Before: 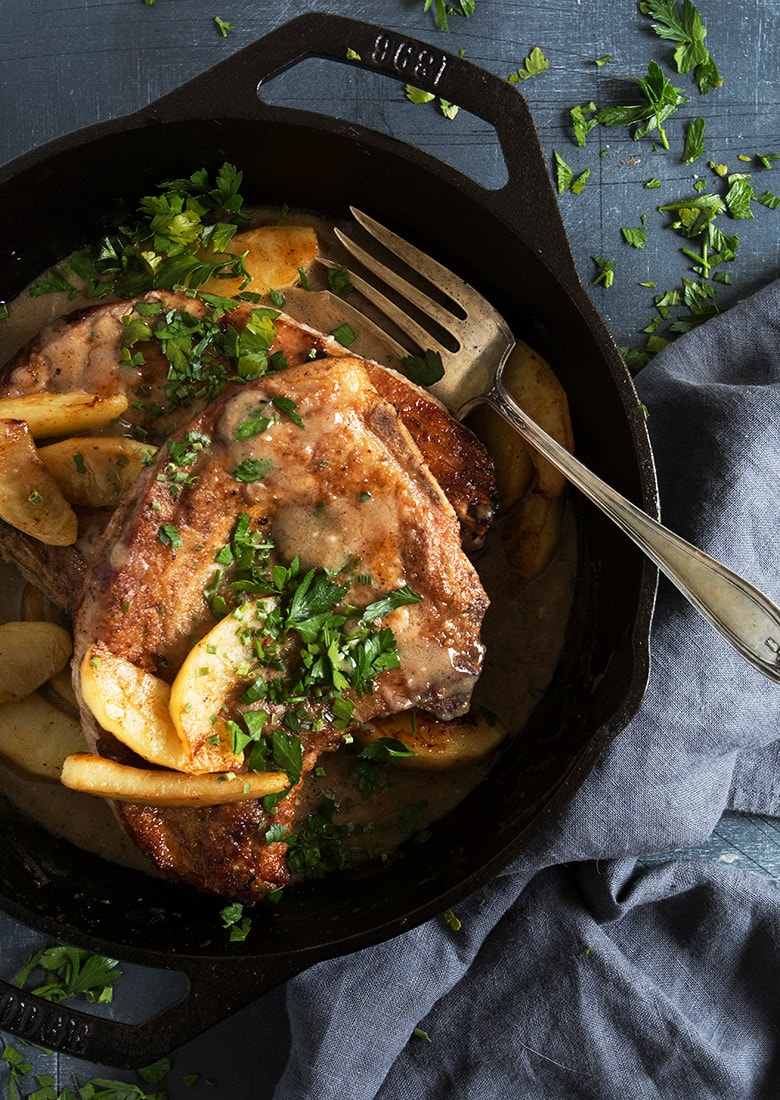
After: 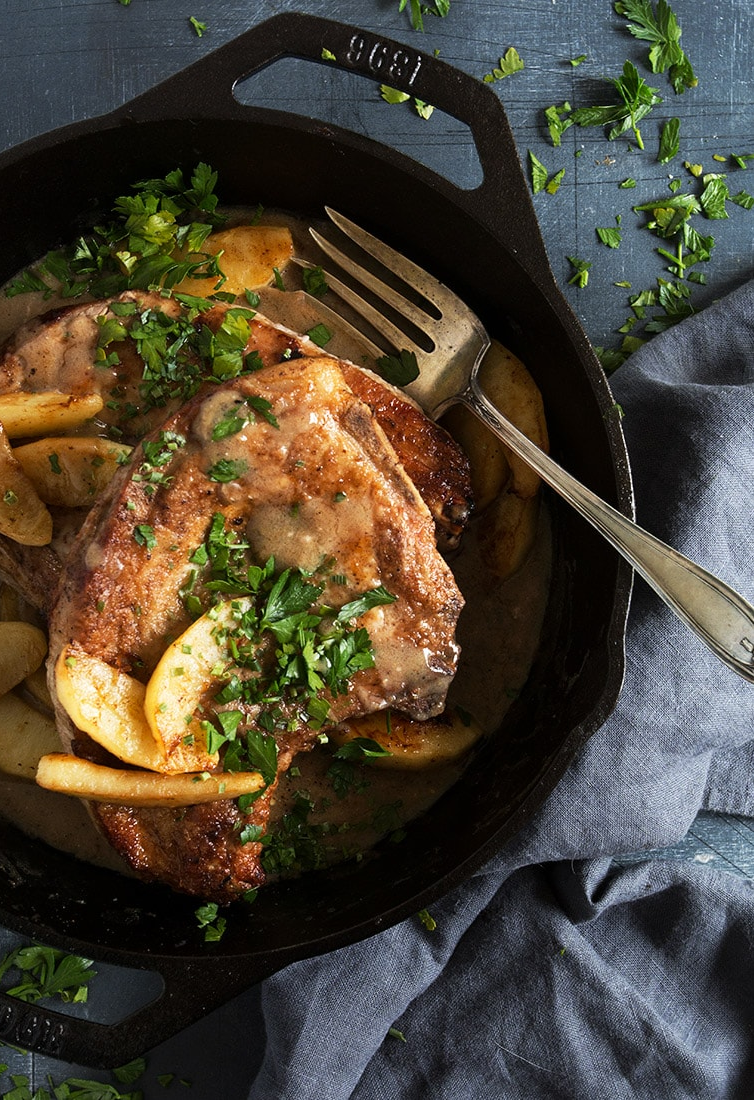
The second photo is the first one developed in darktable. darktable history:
crop and rotate: left 3.315%
